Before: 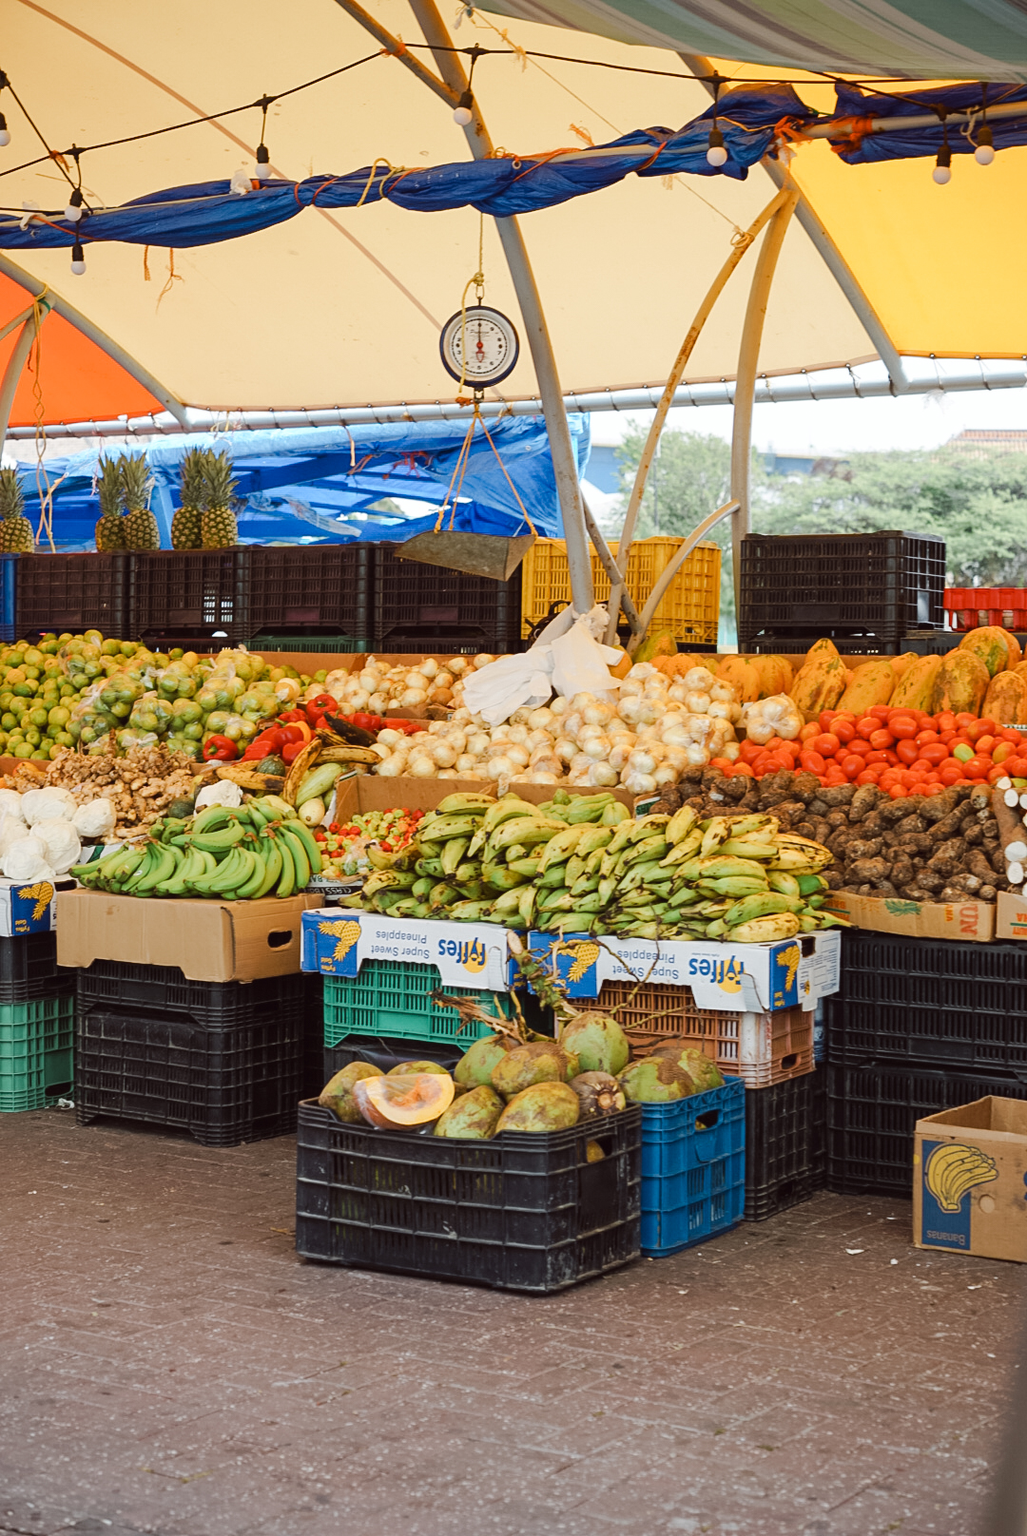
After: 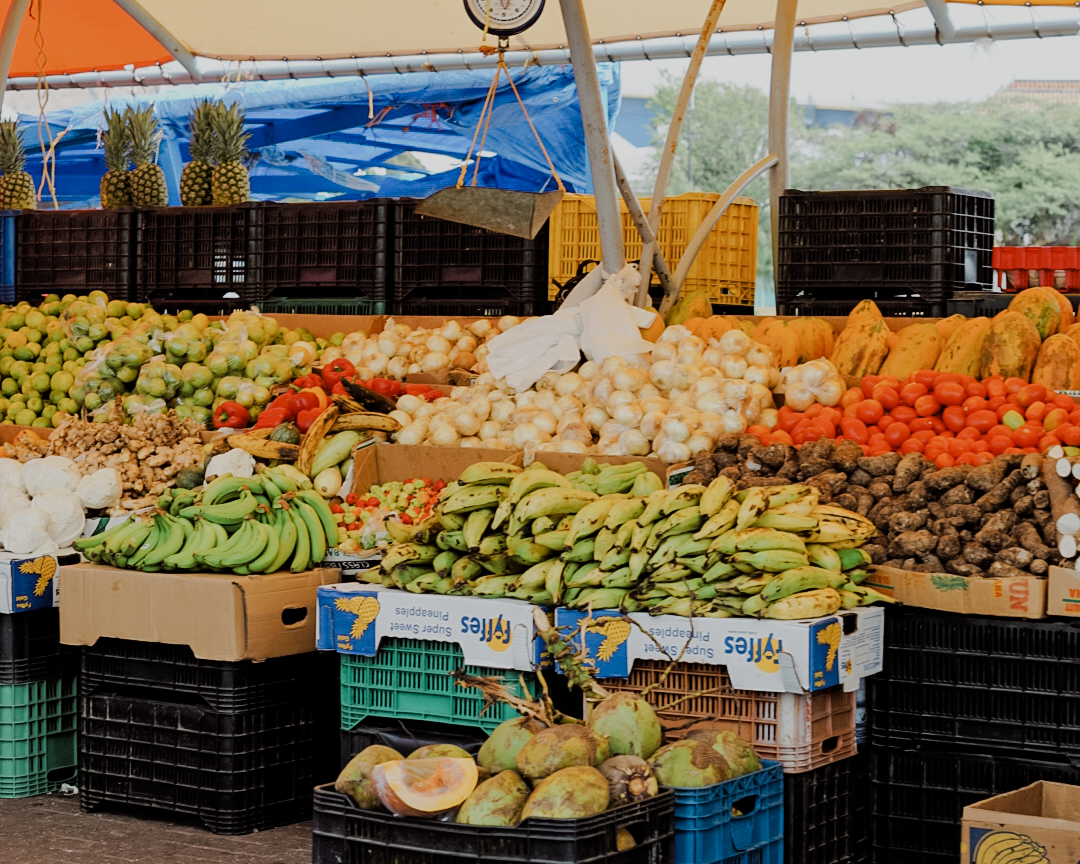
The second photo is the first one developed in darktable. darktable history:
tone equalizer: -8 EV 0.25 EV, -7 EV 0.417 EV, -6 EV 0.417 EV, -5 EV 0.25 EV, -3 EV -0.25 EV, -2 EV -0.417 EV, -1 EV -0.417 EV, +0 EV -0.25 EV, edges refinement/feathering 500, mask exposure compensation -1.57 EV, preserve details guided filter
filmic rgb: black relative exposure -5 EV, hardness 2.88, contrast 1.3
crop and rotate: top 23.043%, bottom 23.437%
